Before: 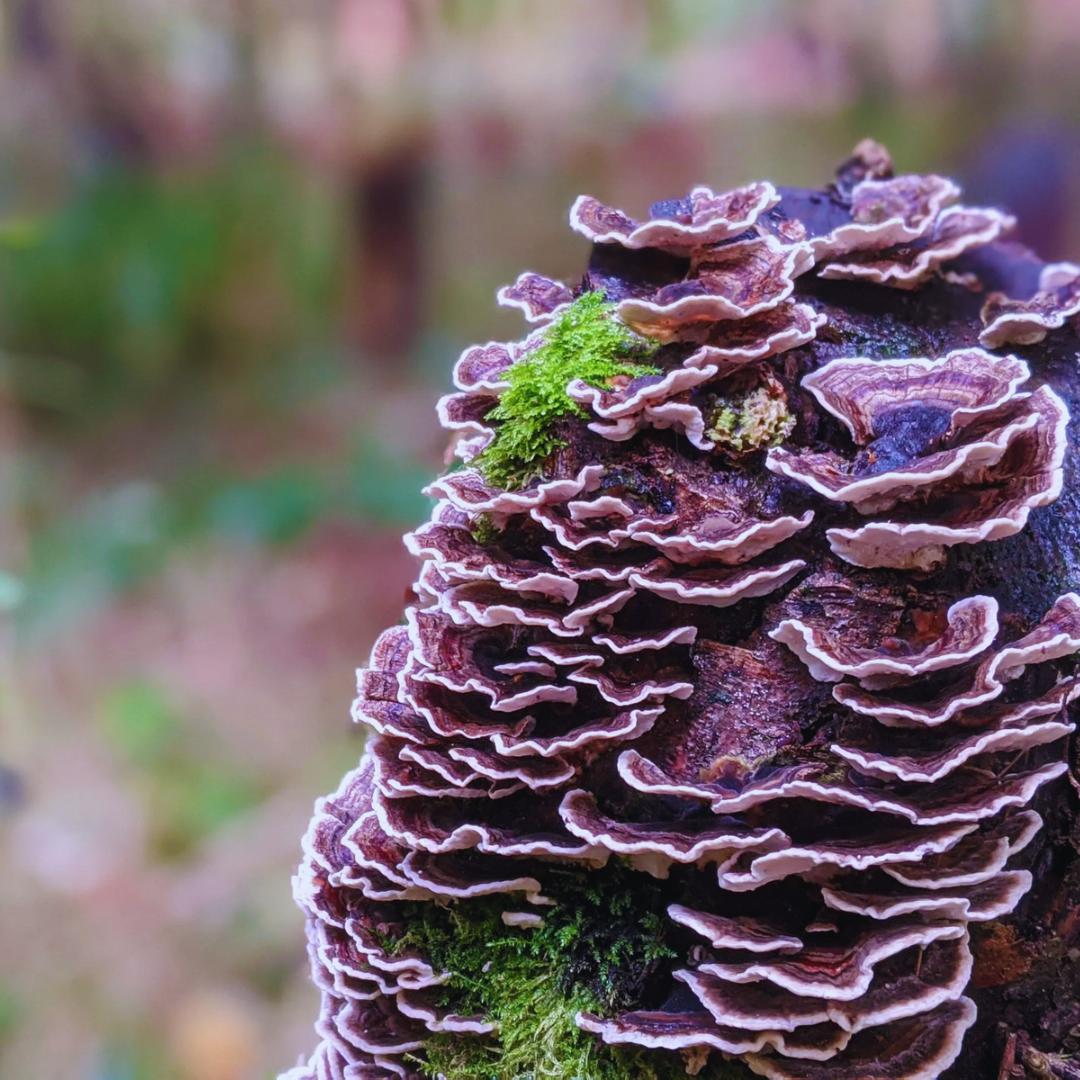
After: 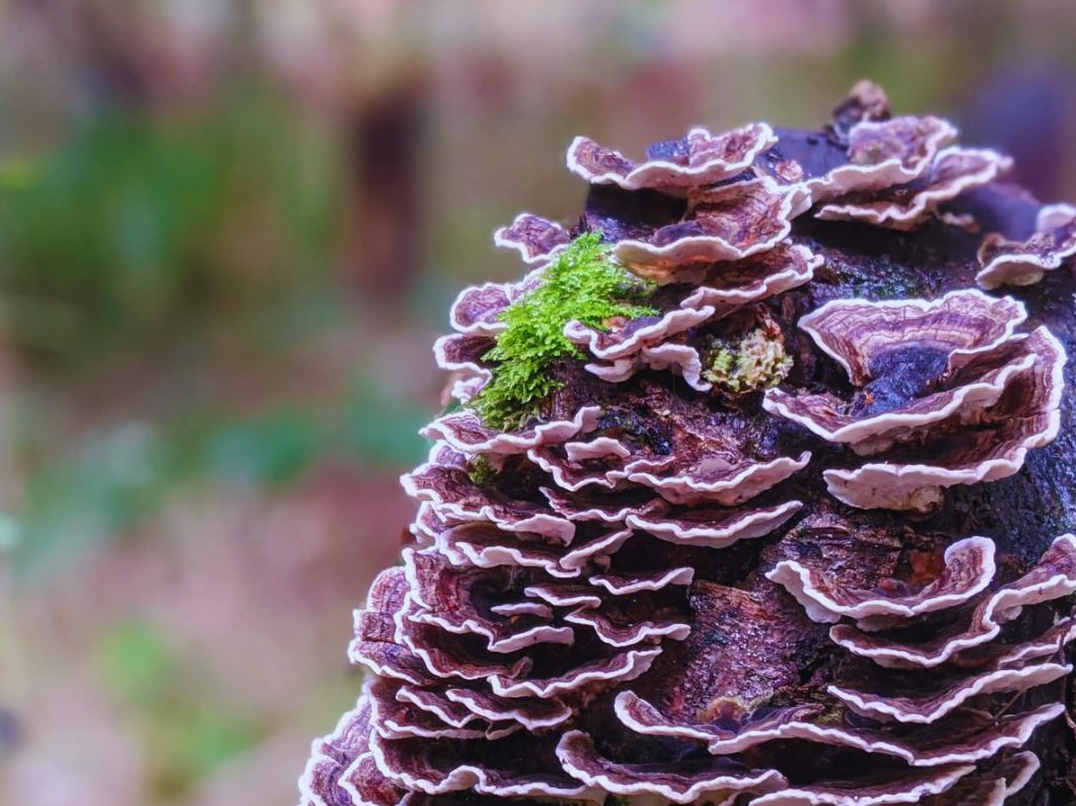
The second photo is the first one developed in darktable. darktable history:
crop: left 0.341%, top 5.501%, bottom 19.817%
